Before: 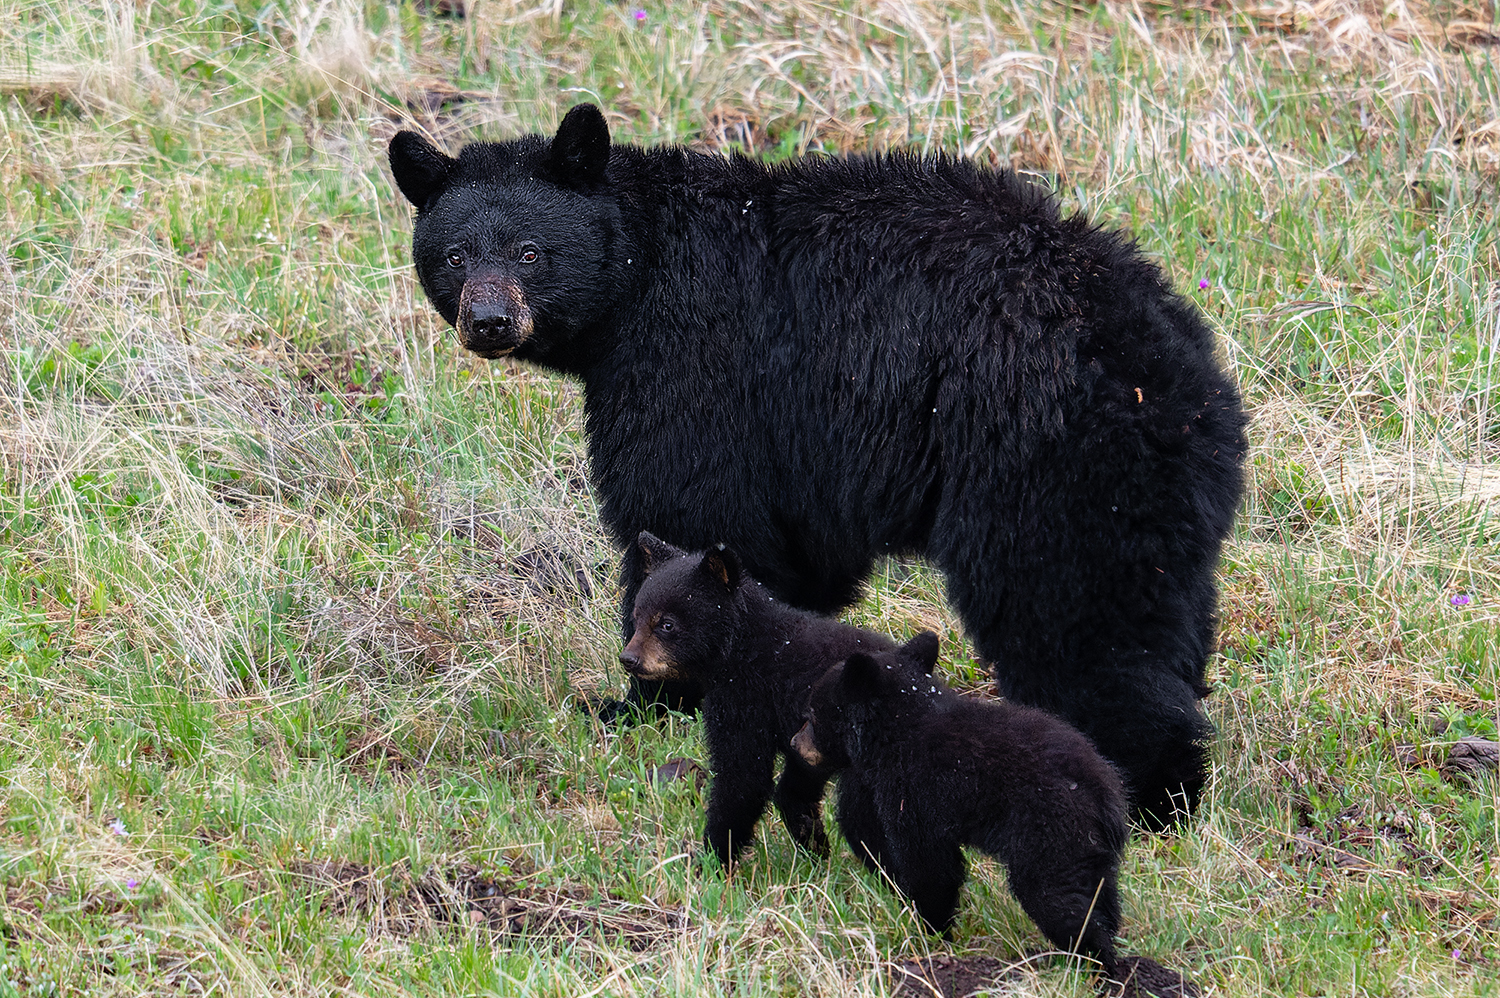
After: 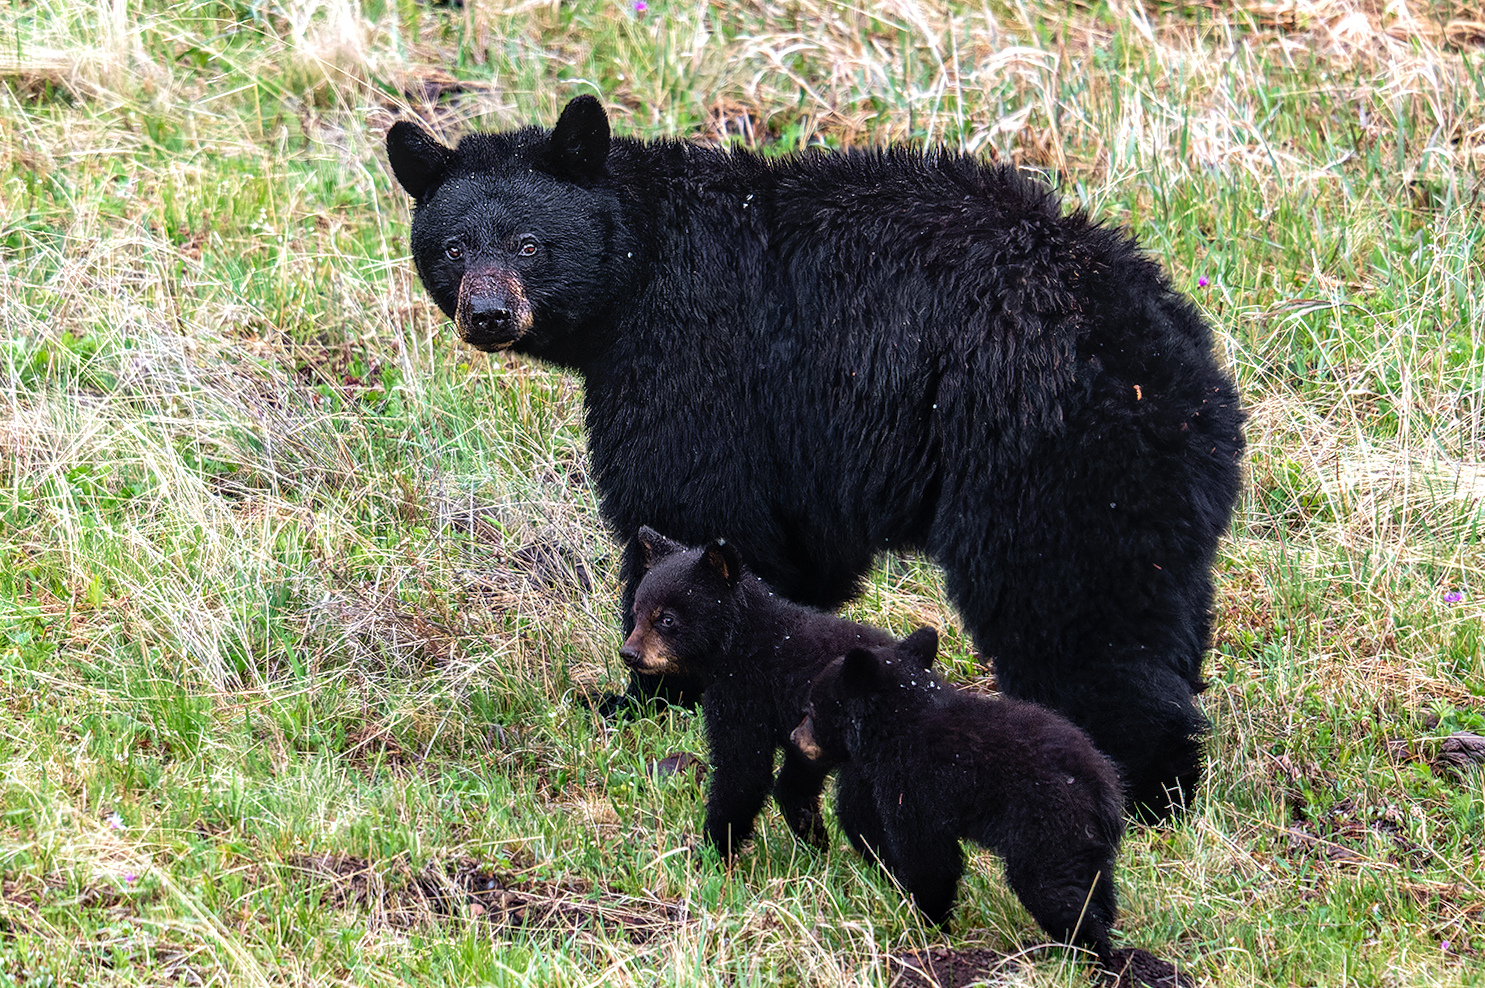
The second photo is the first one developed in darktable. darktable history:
tone equalizer: -8 EV -0.417 EV, -7 EV -0.389 EV, -6 EV -0.333 EV, -5 EV -0.222 EV, -3 EV 0.222 EV, -2 EV 0.333 EV, -1 EV 0.389 EV, +0 EV 0.417 EV, edges refinement/feathering 500, mask exposure compensation -1.57 EV, preserve details no
velvia: on, module defaults
rotate and perspective: rotation 0.174°, lens shift (vertical) 0.013, lens shift (horizontal) 0.019, shear 0.001, automatic cropping original format, crop left 0.007, crop right 0.991, crop top 0.016, crop bottom 0.997
local contrast: on, module defaults
